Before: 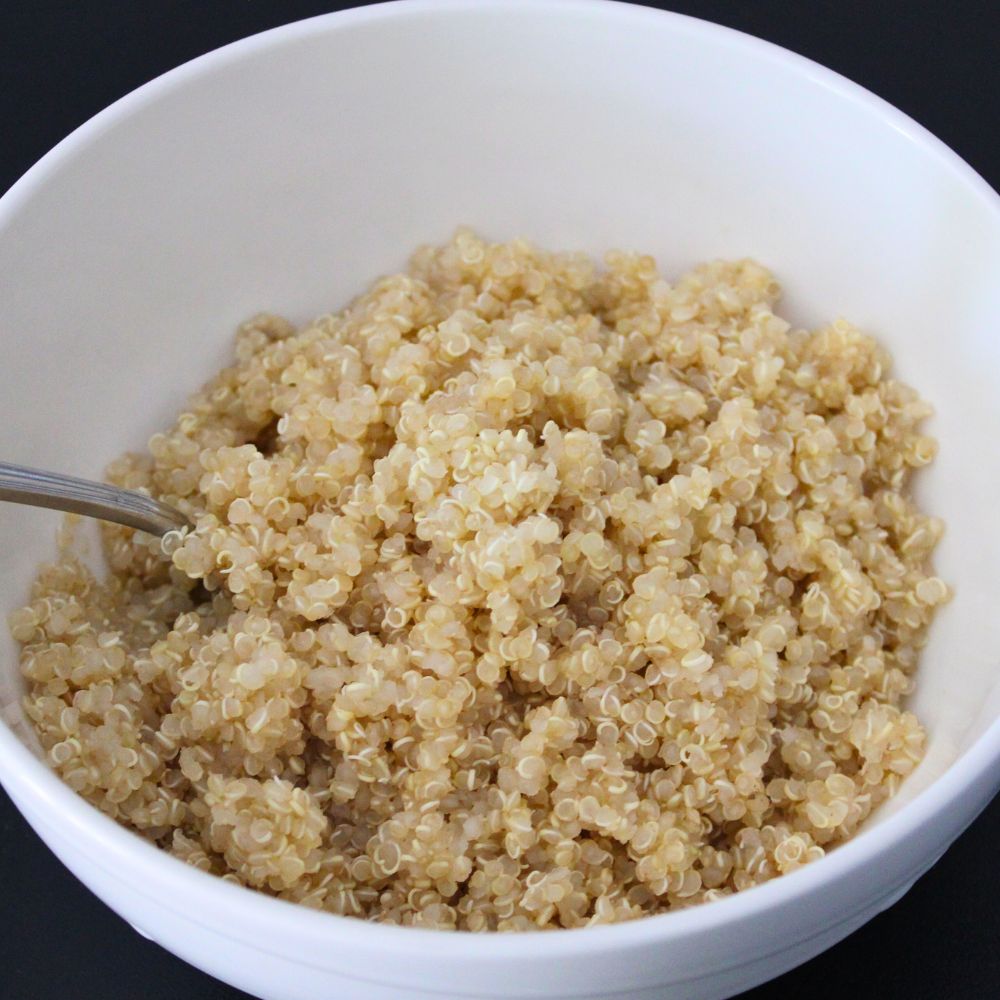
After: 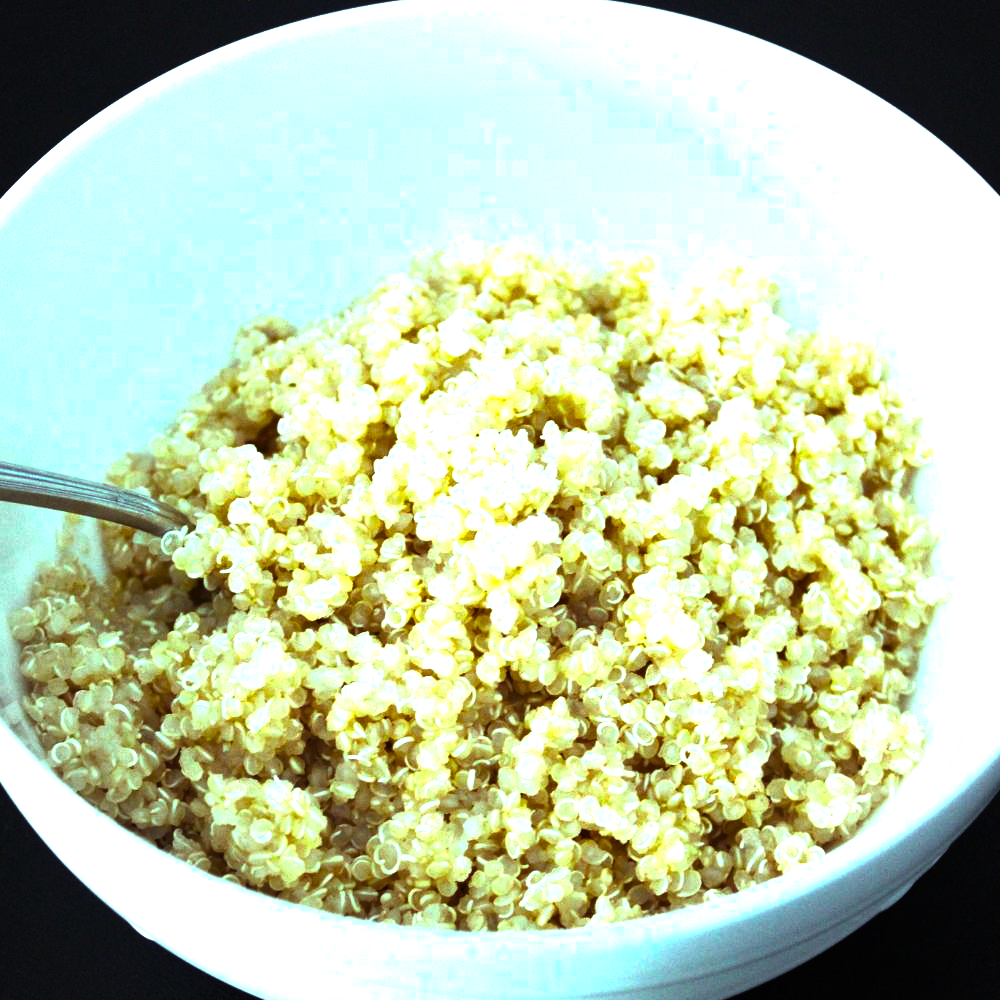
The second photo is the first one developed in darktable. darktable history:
color balance rgb: highlights gain › chroma 7.525%, highlights gain › hue 182.72°, perceptual saturation grading › global saturation 25.748%, perceptual brilliance grading › highlights 74.317%, perceptual brilliance grading › shadows -30.053%
vignetting: on, module defaults
